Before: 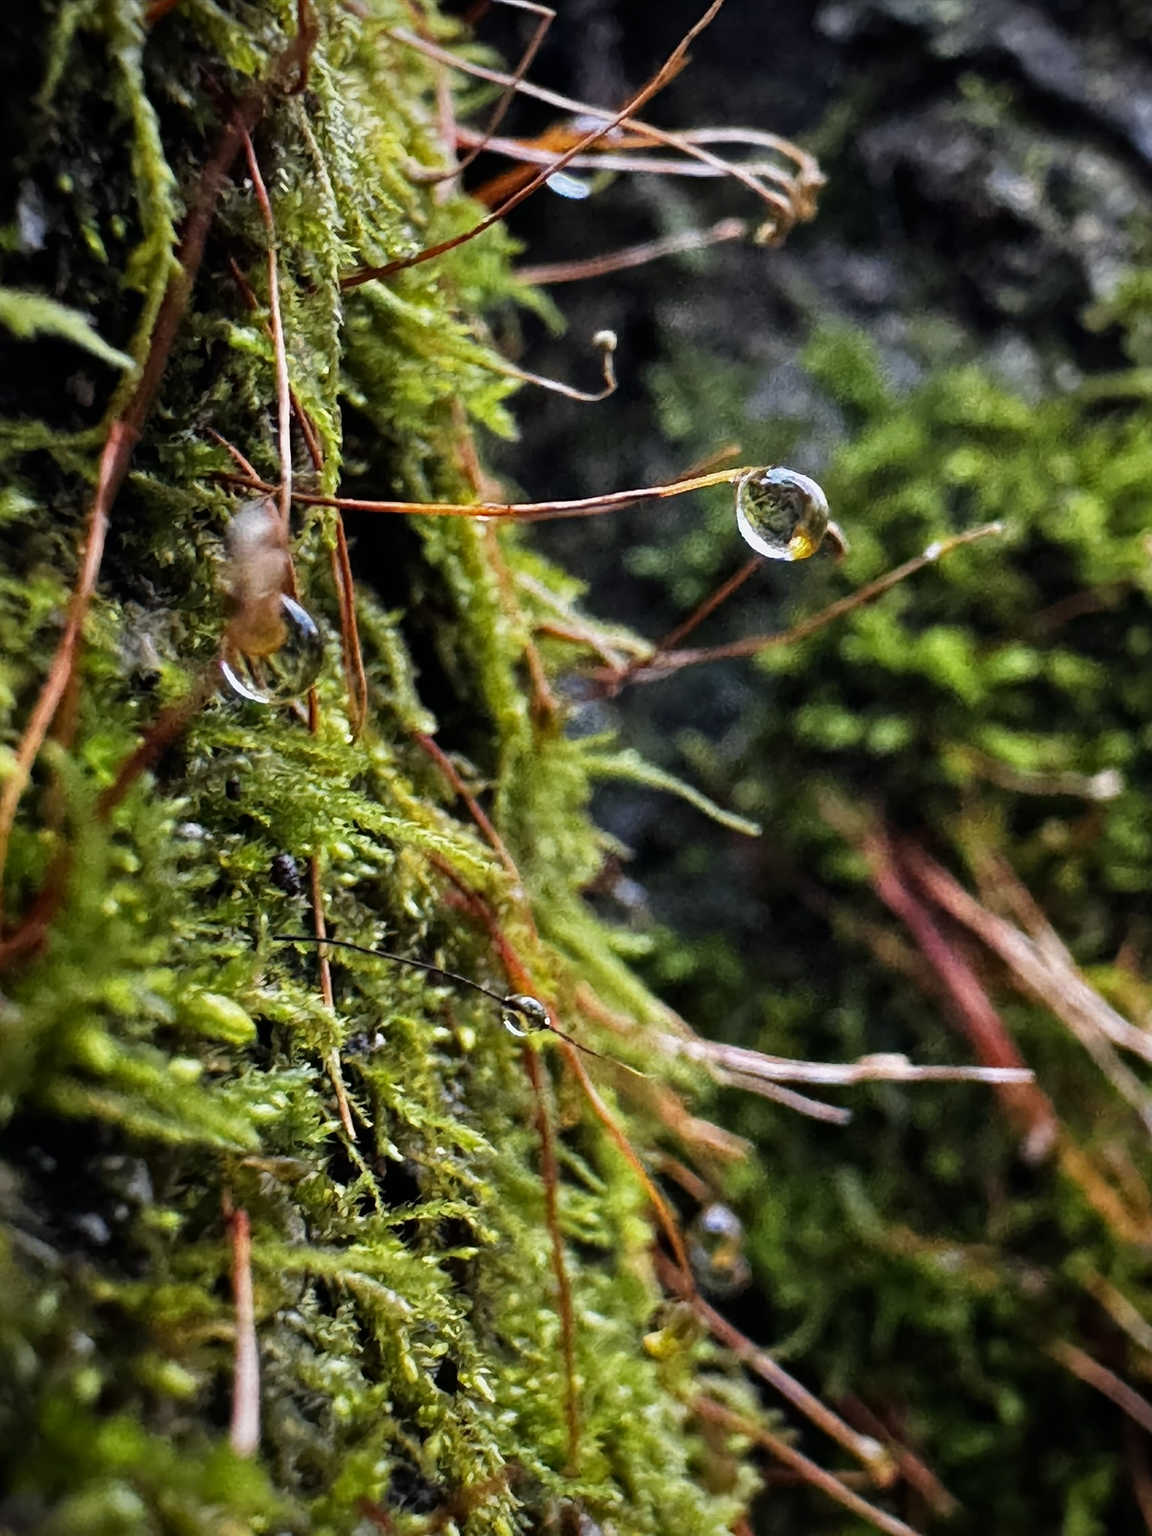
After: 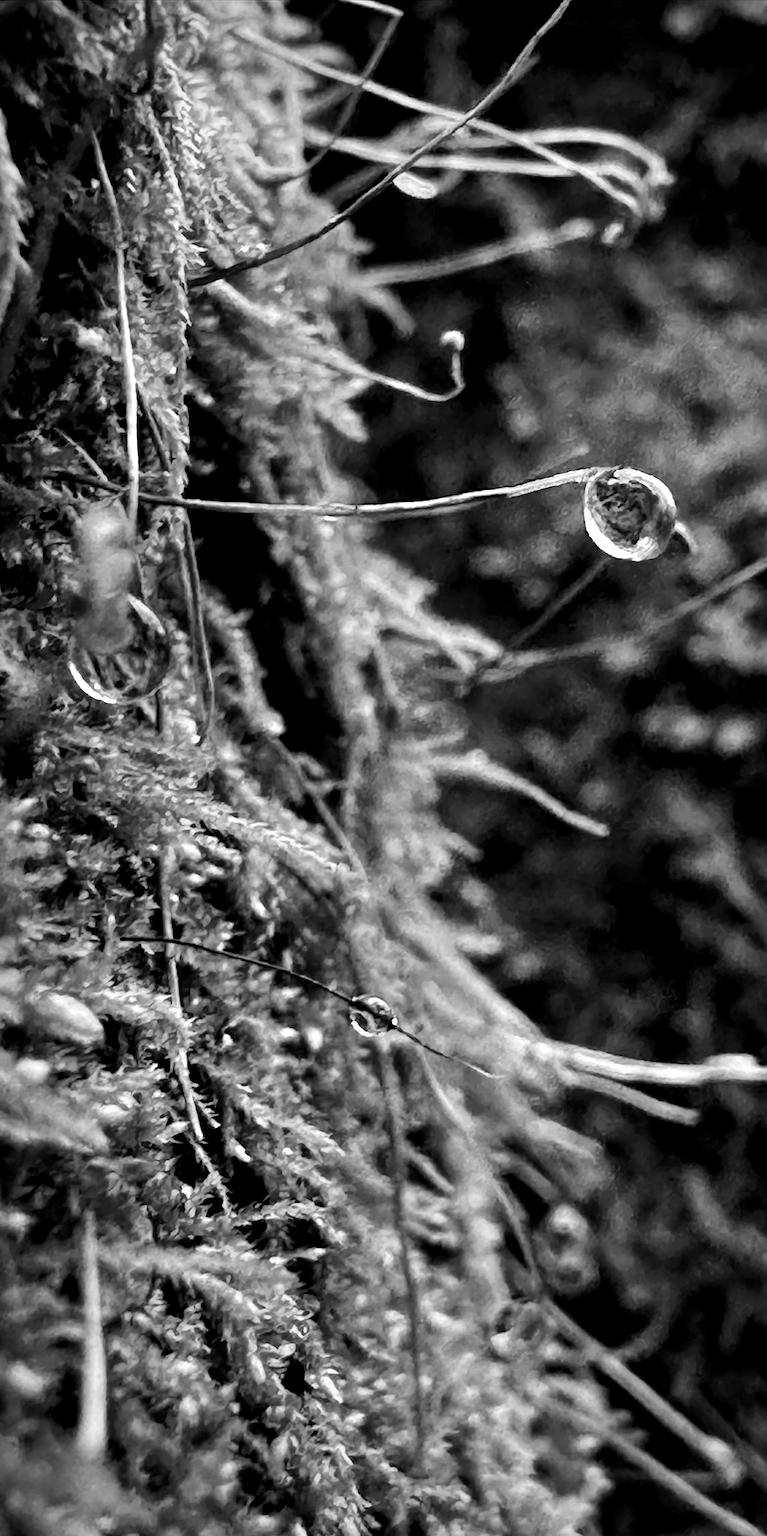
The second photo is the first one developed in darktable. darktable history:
monochrome: on, module defaults
tone equalizer: on, module defaults
color balance rgb: global offset › luminance -0.51%, perceptual saturation grading › global saturation 27.53%, perceptual saturation grading › highlights -25%, perceptual saturation grading › shadows 25%, perceptual brilliance grading › highlights 6.62%, perceptual brilliance grading › mid-tones 17.07%, perceptual brilliance grading › shadows -5.23%
crop and rotate: left 13.342%, right 19.991%
